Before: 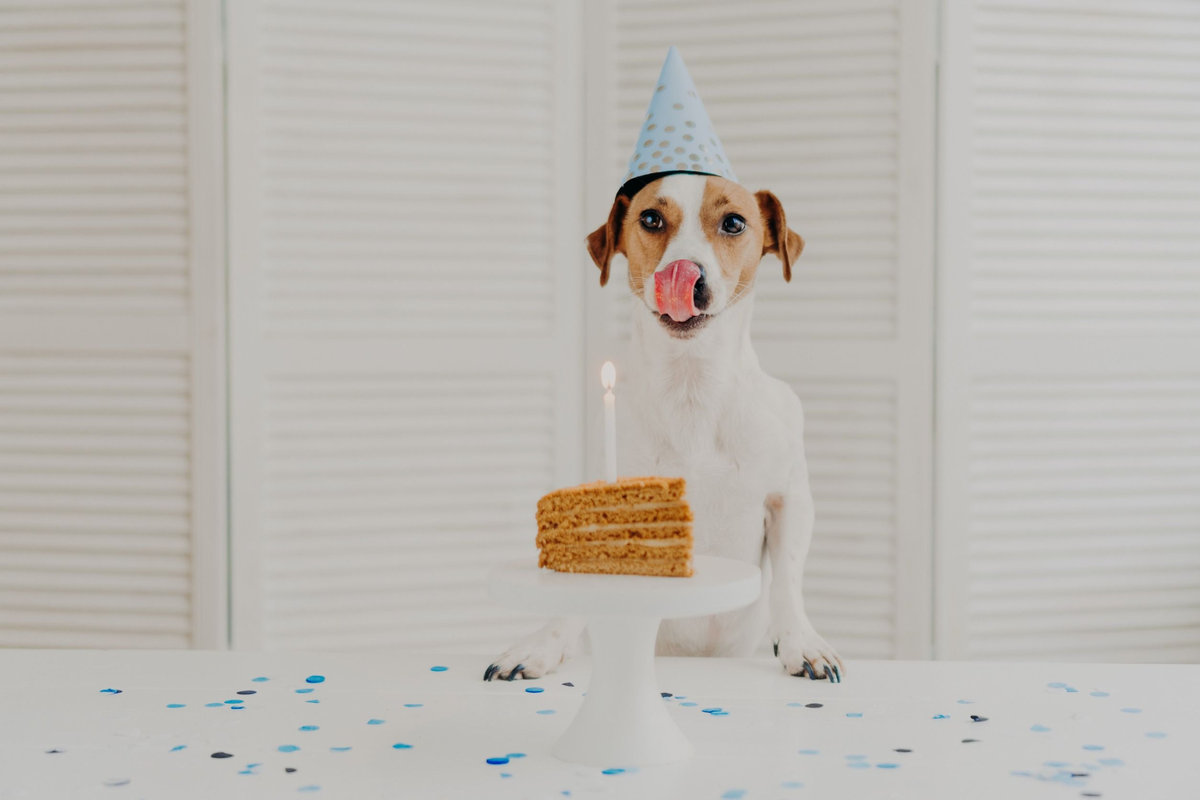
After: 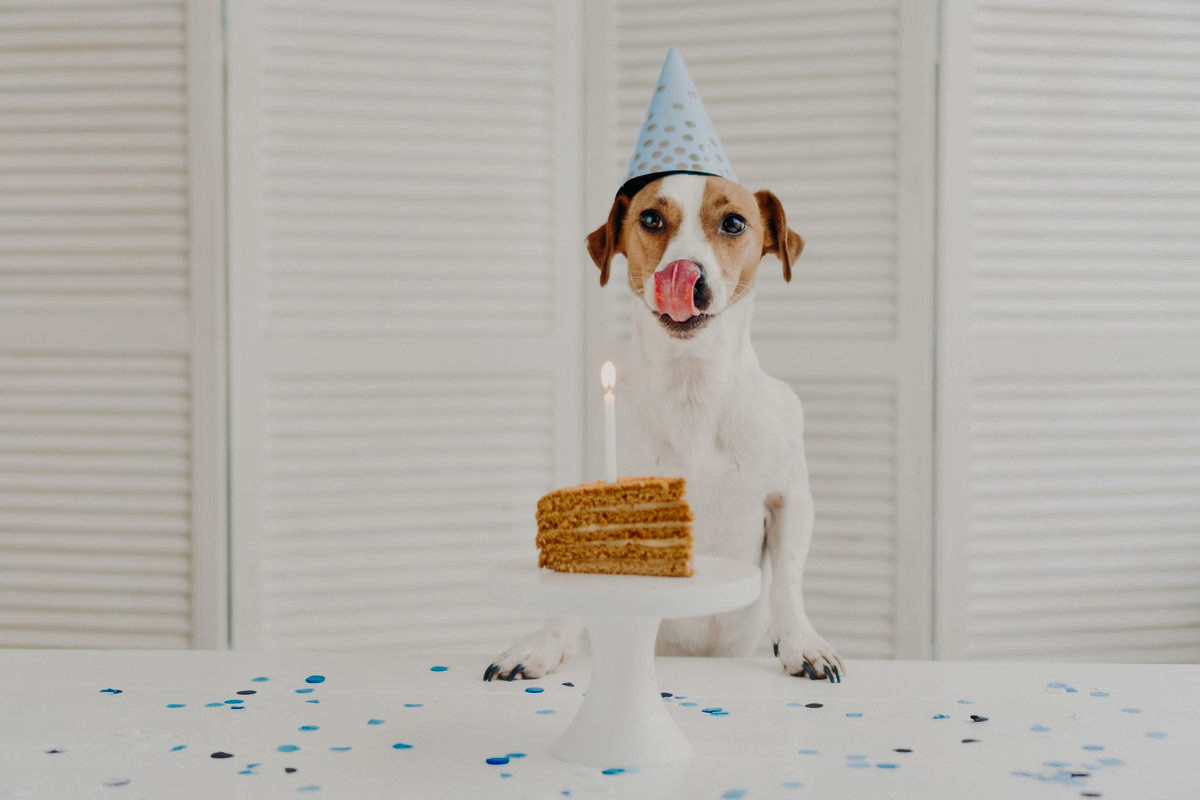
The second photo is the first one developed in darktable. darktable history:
exposure: exposure 0.203 EV, compensate highlight preservation false
shadows and highlights: soften with gaussian
contrast brightness saturation: saturation -0.048
